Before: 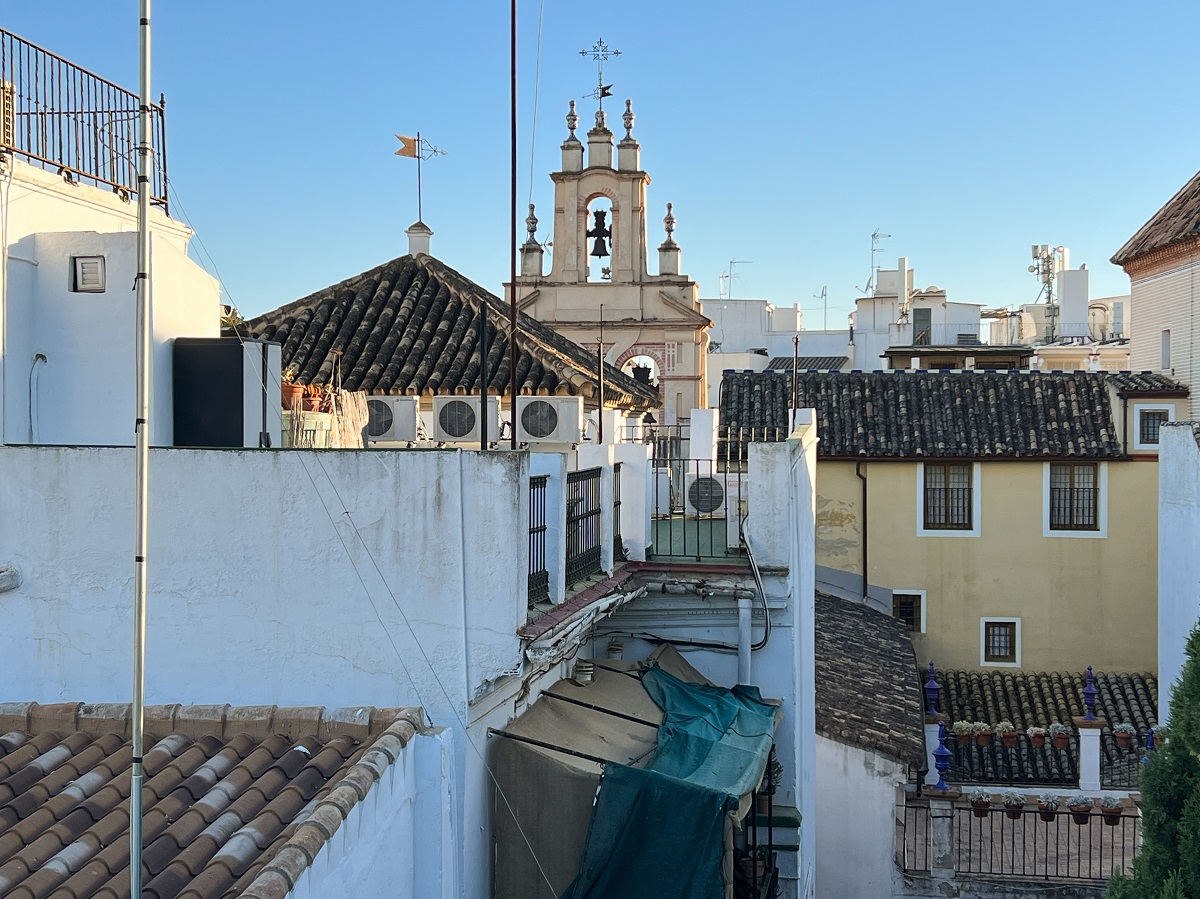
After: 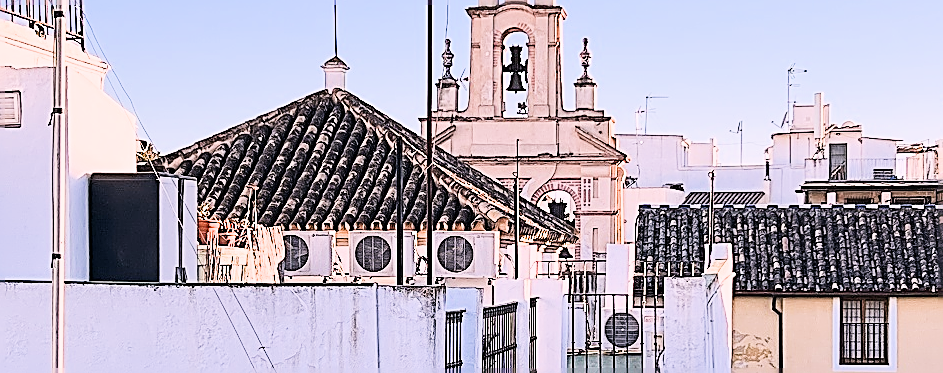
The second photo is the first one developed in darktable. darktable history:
exposure: black level correction 0, exposure 1.2 EV, compensate exposure bias true, compensate highlight preservation false
white balance: red 1.188, blue 1.11
crop: left 7.036%, top 18.398%, right 14.379%, bottom 40.043%
filmic rgb: black relative exposure -7.5 EV, white relative exposure 5 EV, hardness 3.31, contrast 1.3, contrast in shadows safe
sharpen: amount 2
